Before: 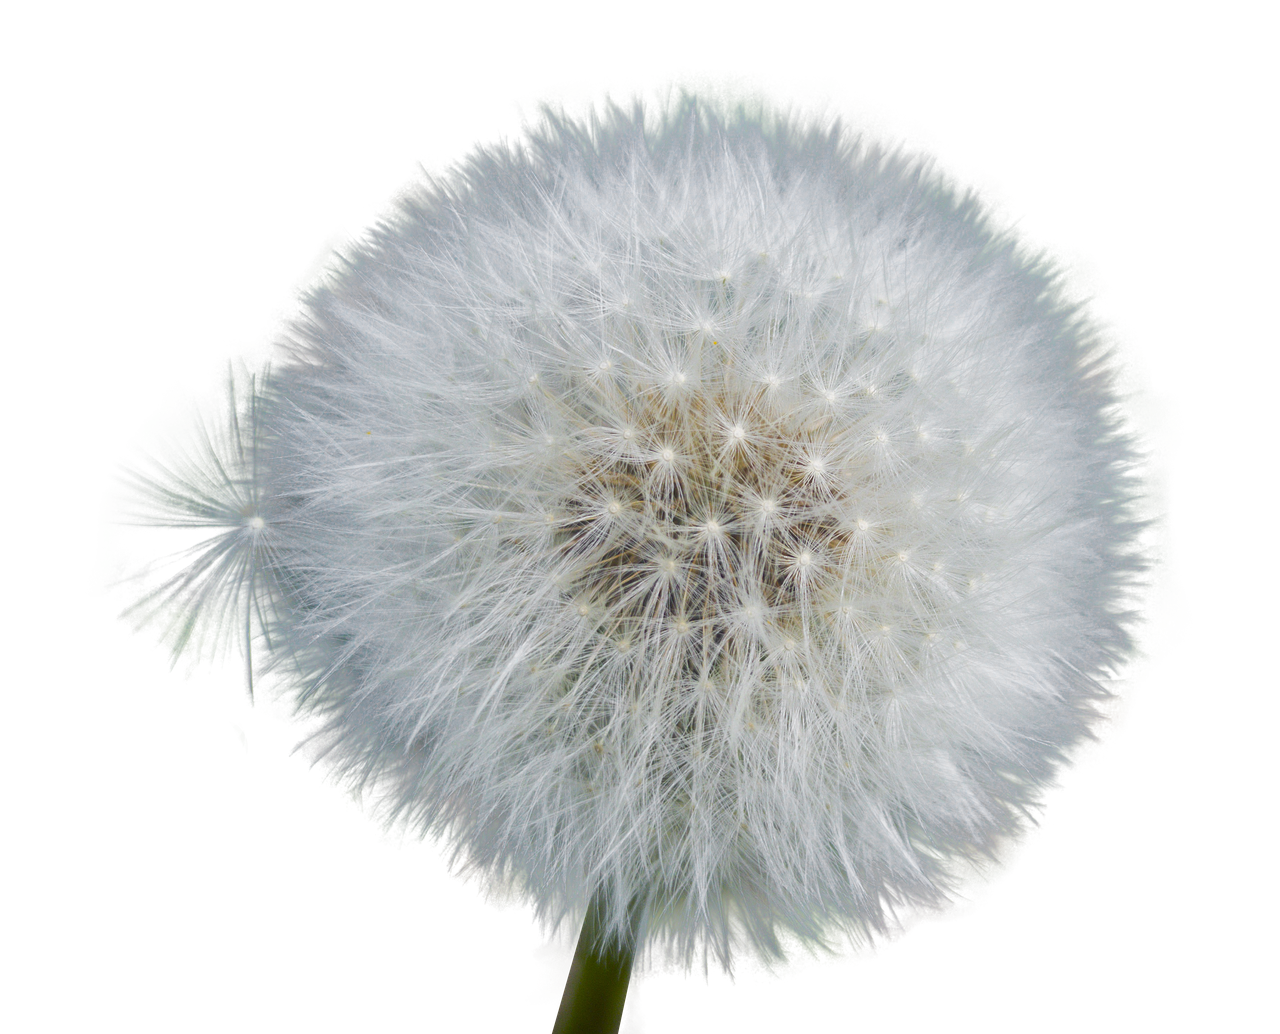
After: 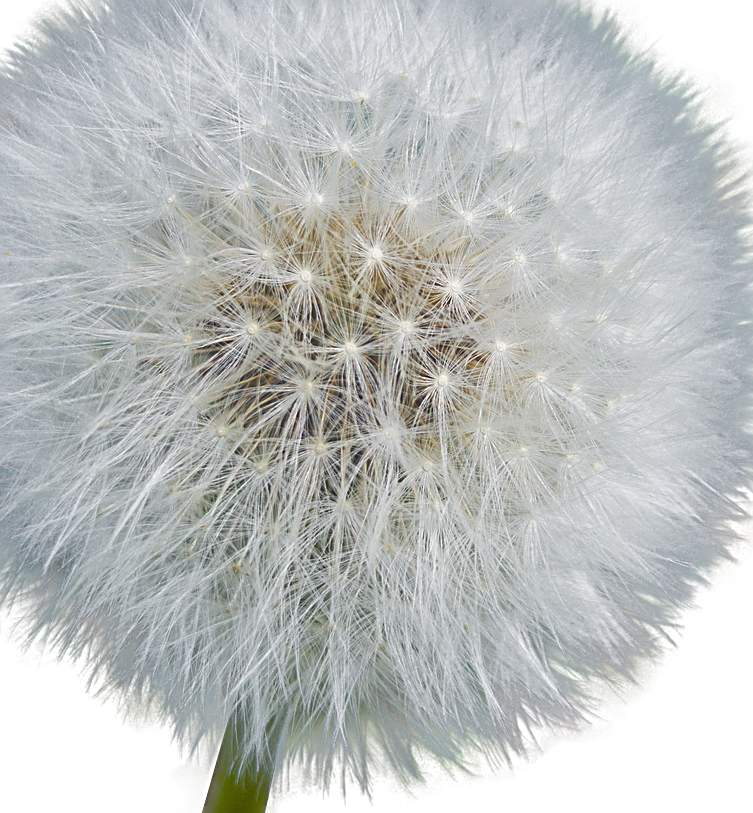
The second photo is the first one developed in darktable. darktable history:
sharpen: radius 2.632, amount 0.666
crop and rotate: left 28.323%, top 17.407%, right 12.814%, bottom 3.916%
tone equalizer: -7 EV 0.153 EV, -6 EV 0.598 EV, -5 EV 1.15 EV, -4 EV 1.33 EV, -3 EV 1.12 EV, -2 EV 0.6 EV, -1 EV 0.153 EV
